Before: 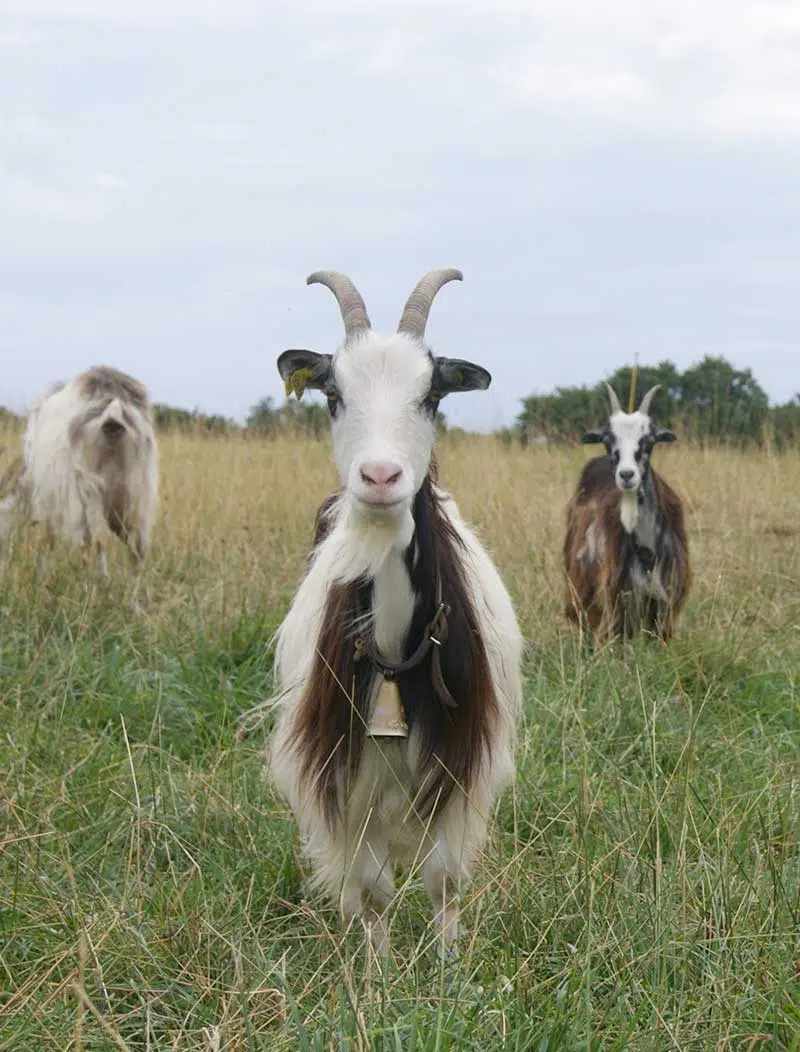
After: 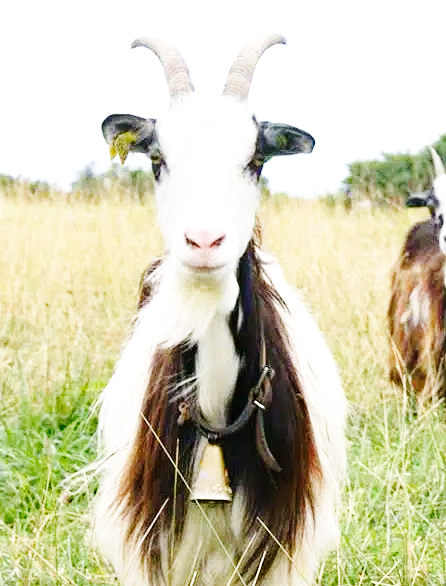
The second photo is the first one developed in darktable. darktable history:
exposure: exposure 0.649 EV, compensate exposure bias true, compensate highlight preservation false
crop and rotate: left 22.081%, top 22.456%, right 22.066%, bottom 21.805%
base curve: curves: ch0 [(0, 0) (0, 0) (0.002, 0.001) (0.008, 0.003) (0.019, 0.011) (0.037, 0.037) (0.064, 0.11) (0.102, 0.232) (0.152, 0.379) (0.216, 0.524) (0.296, 0.665) (0.394, 0.789) (0.512, 0.881) (0.651, 0.945) (0.813, 0.986) (1, 1)], preserve colors none
haze removal: compatibility mode true, adaptive false
